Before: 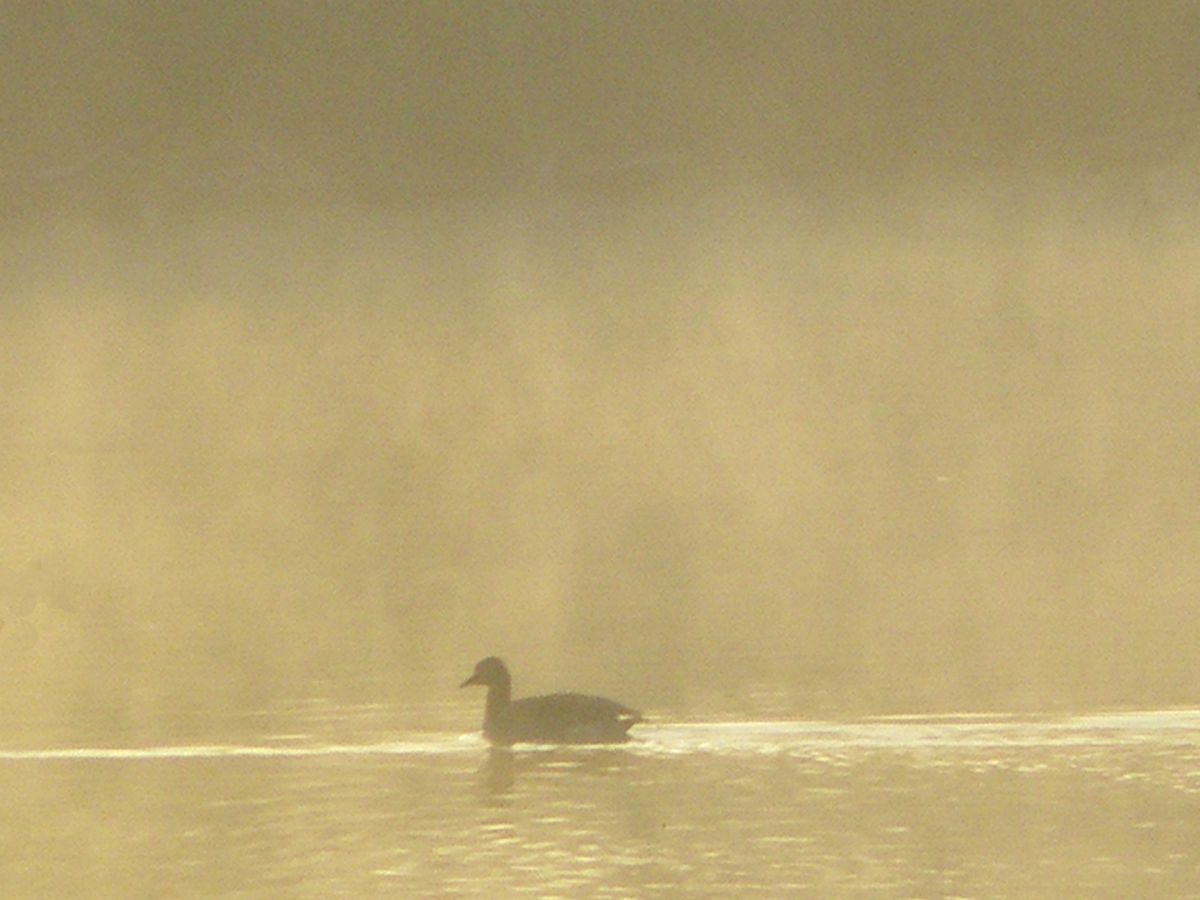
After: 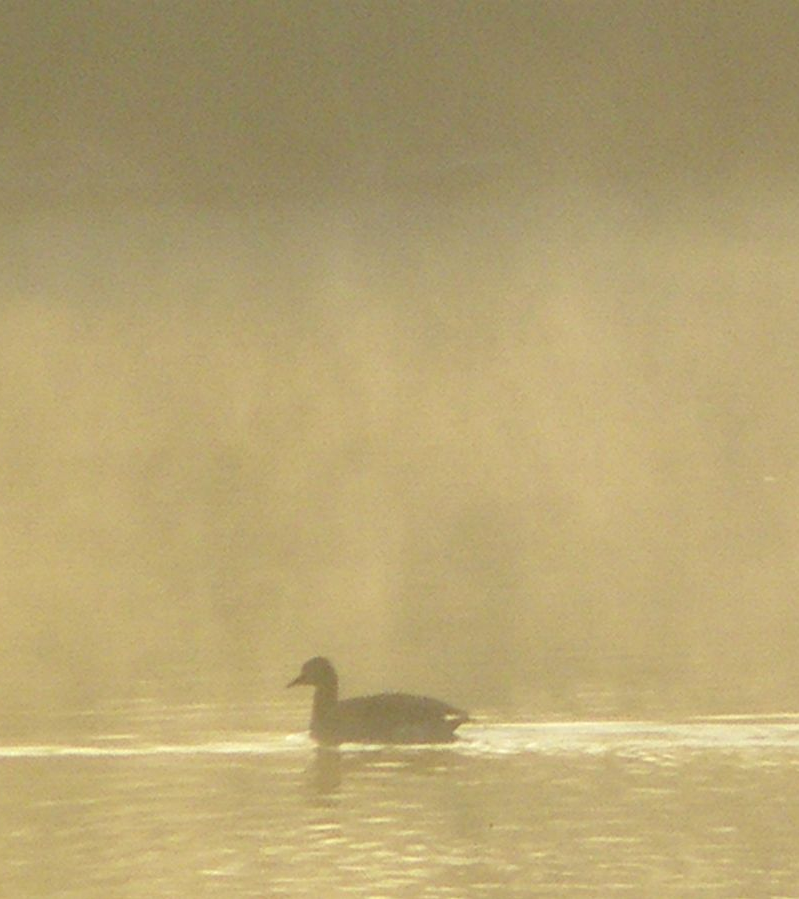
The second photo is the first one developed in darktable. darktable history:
crop and rotate: left 14.467%, right 18.901%
